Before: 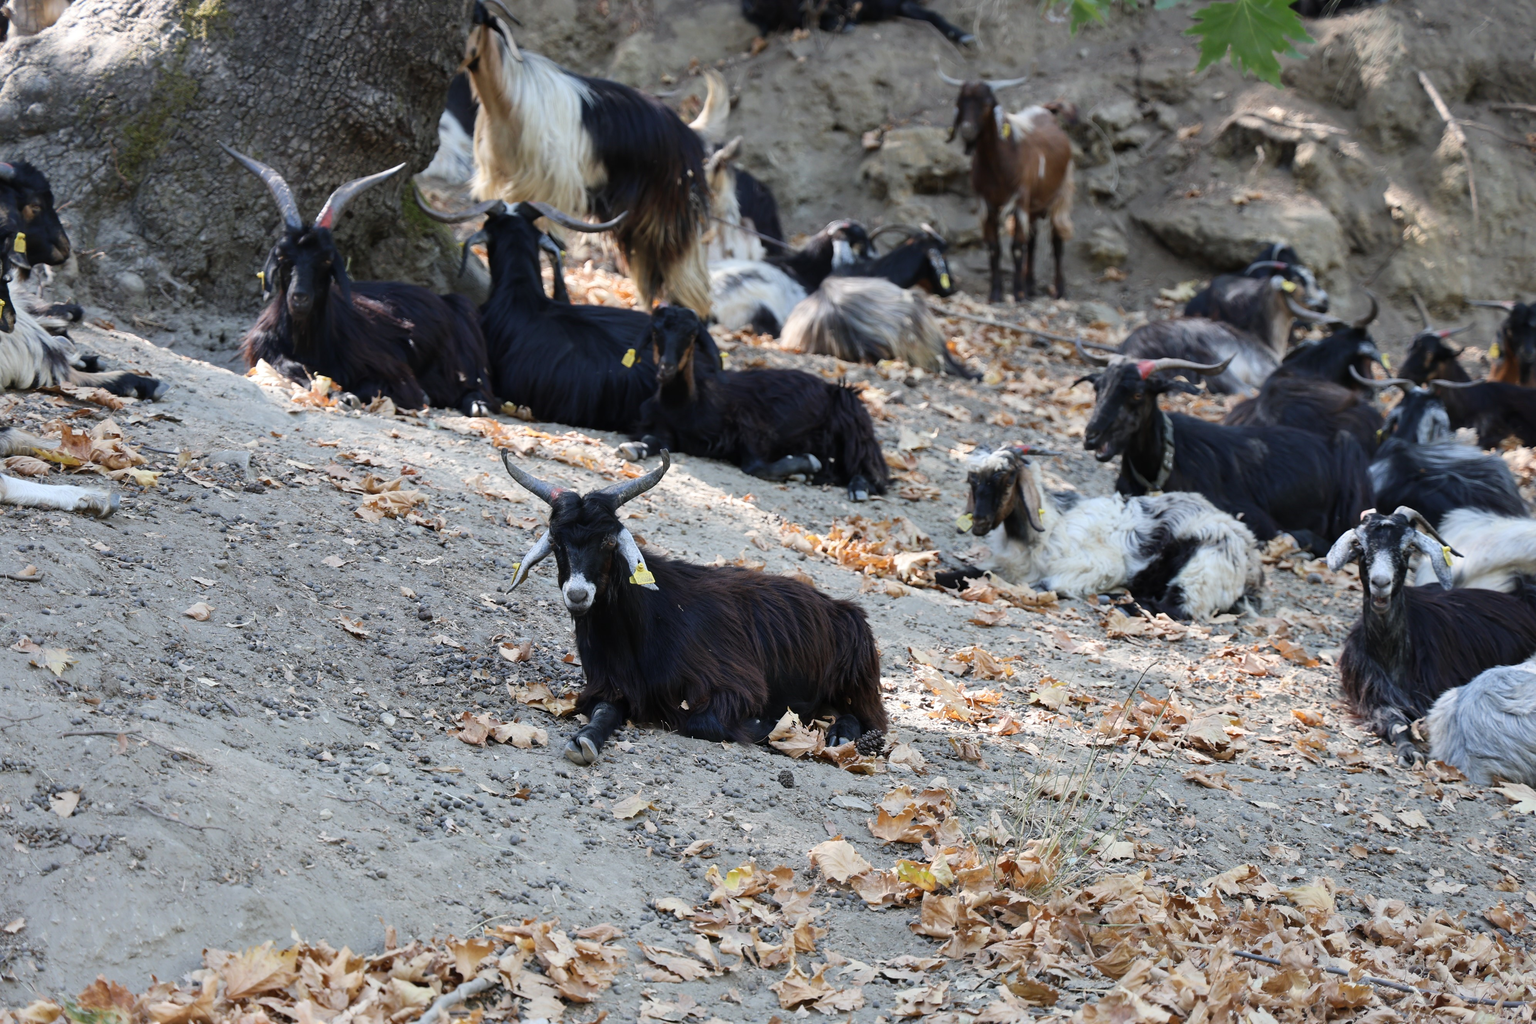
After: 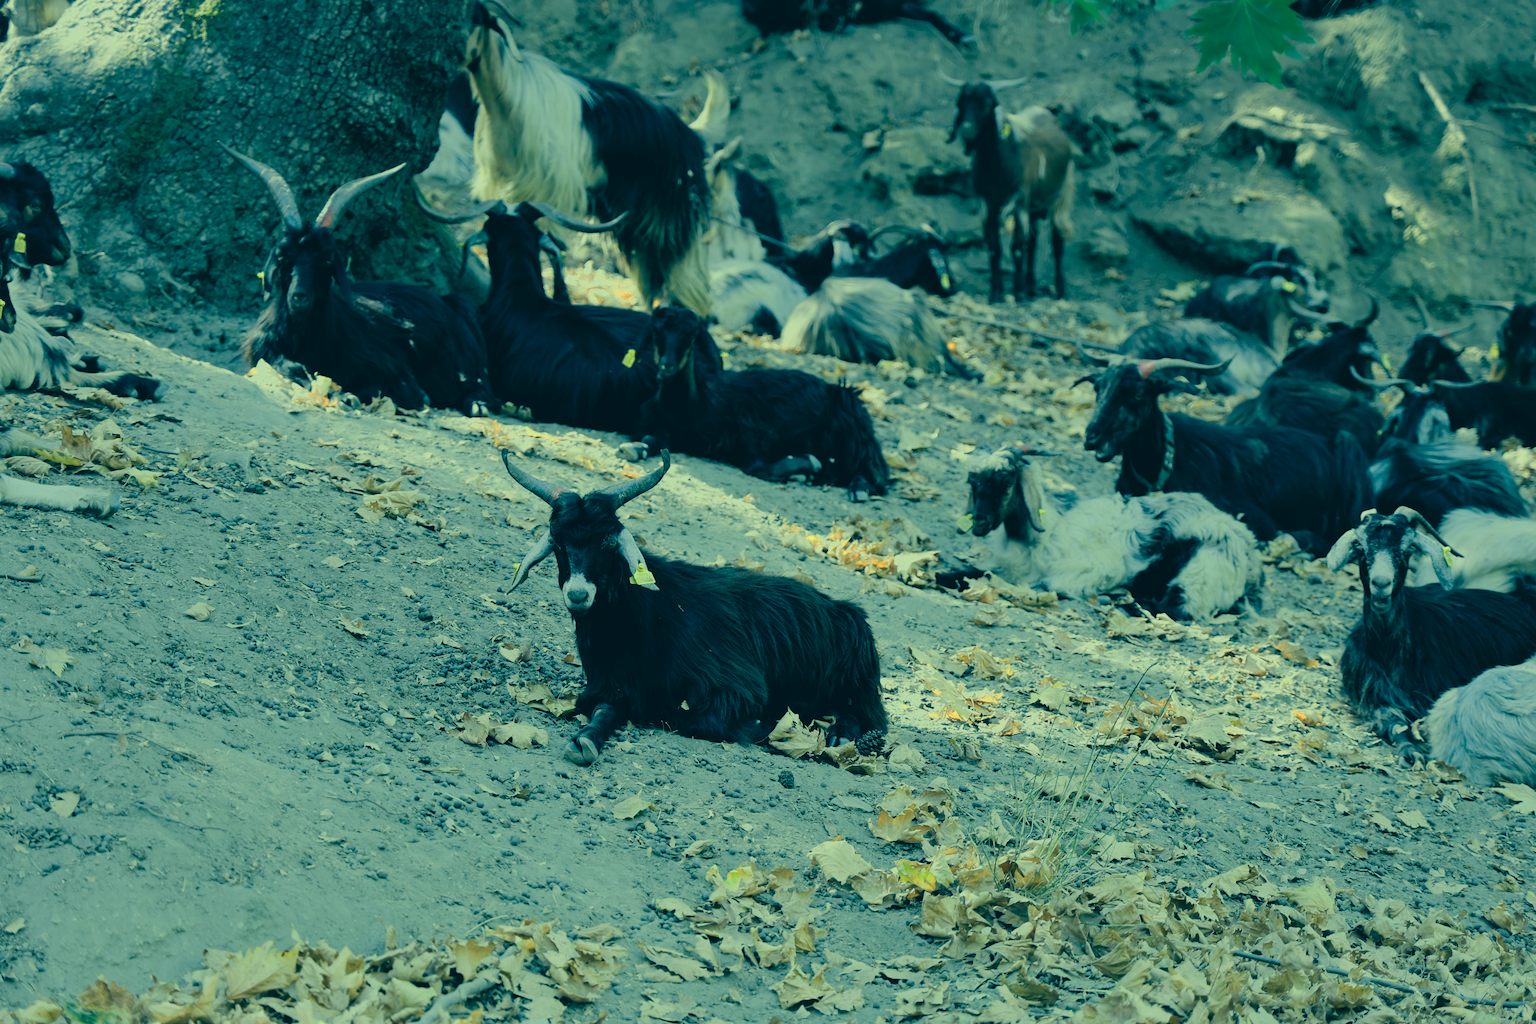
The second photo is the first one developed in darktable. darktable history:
color calibration: illuminant as shot in camera, x 0.358, y 0.373, temperature 4628.91 K
color correction: highlights a* -15.58, highlights b* 40, shadows a* -40, shadows b* -26.18
filmic rgb: black relative exposure -7.65 EV, white relative exposure 4.56 EV, hardness 3.61
color zones: curves: ch0 [(0.018, 0.548) (0.224, 0.64) (0.425, 0.447) (0.675, 0.575) (0.732, 0.579)]; ch1 [(0.066, 0.487) (0.25, 0.5) (0.404, 0.43) (0.75, 0.421) (0.956, 0.421)]; ch2 [(0.044, 0.561) (0.215, 0.465) (0.399, 0.544) (0.465, 0.548) (0.614, 0.447) (0.724, 0.43) (0.882, 0.623) (0.956, 0.632)]
